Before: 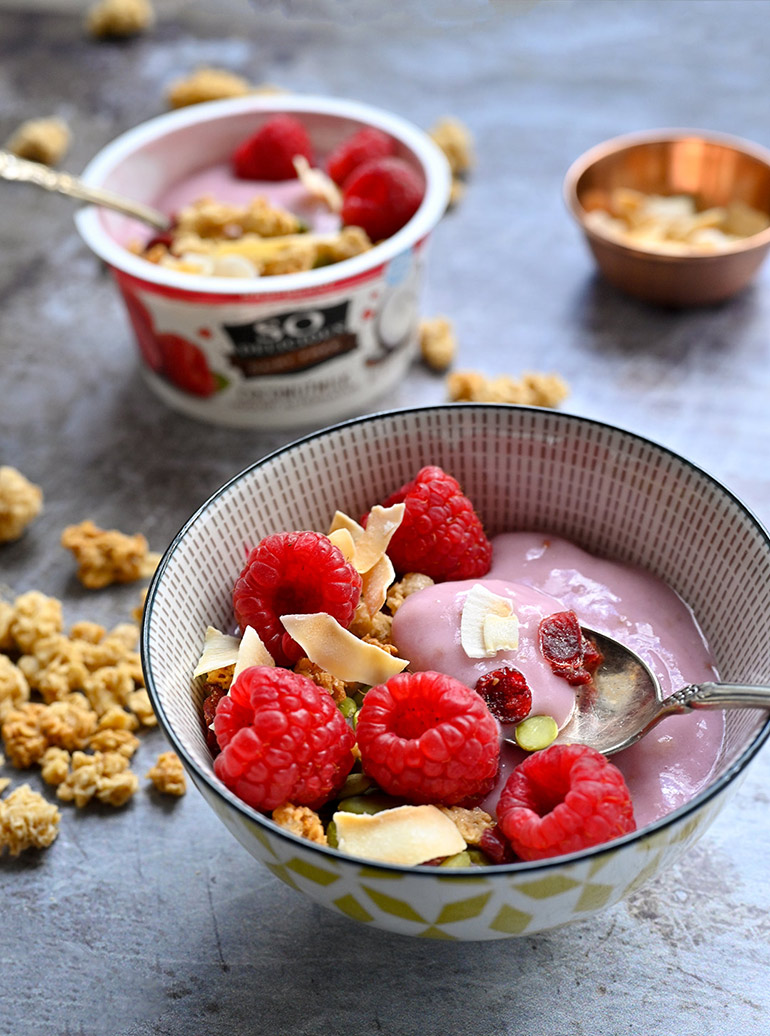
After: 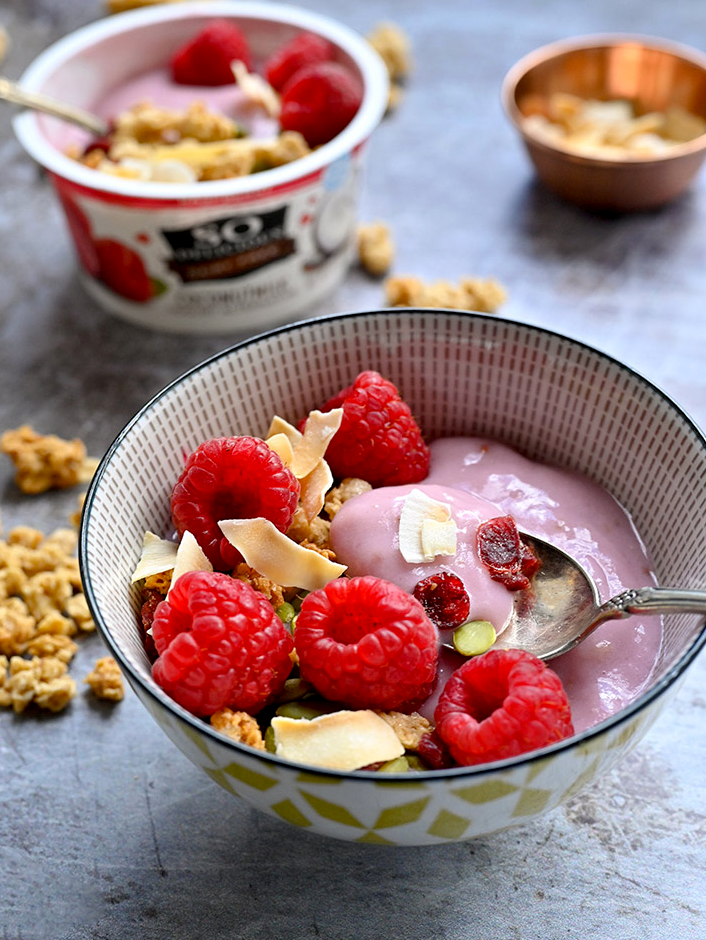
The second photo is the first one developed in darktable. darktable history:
crop and rotate: left 8.262%, top 9.226%
exposure: black level correction 0.005, exposure 0.014 EV, compensate highlight preservation false
